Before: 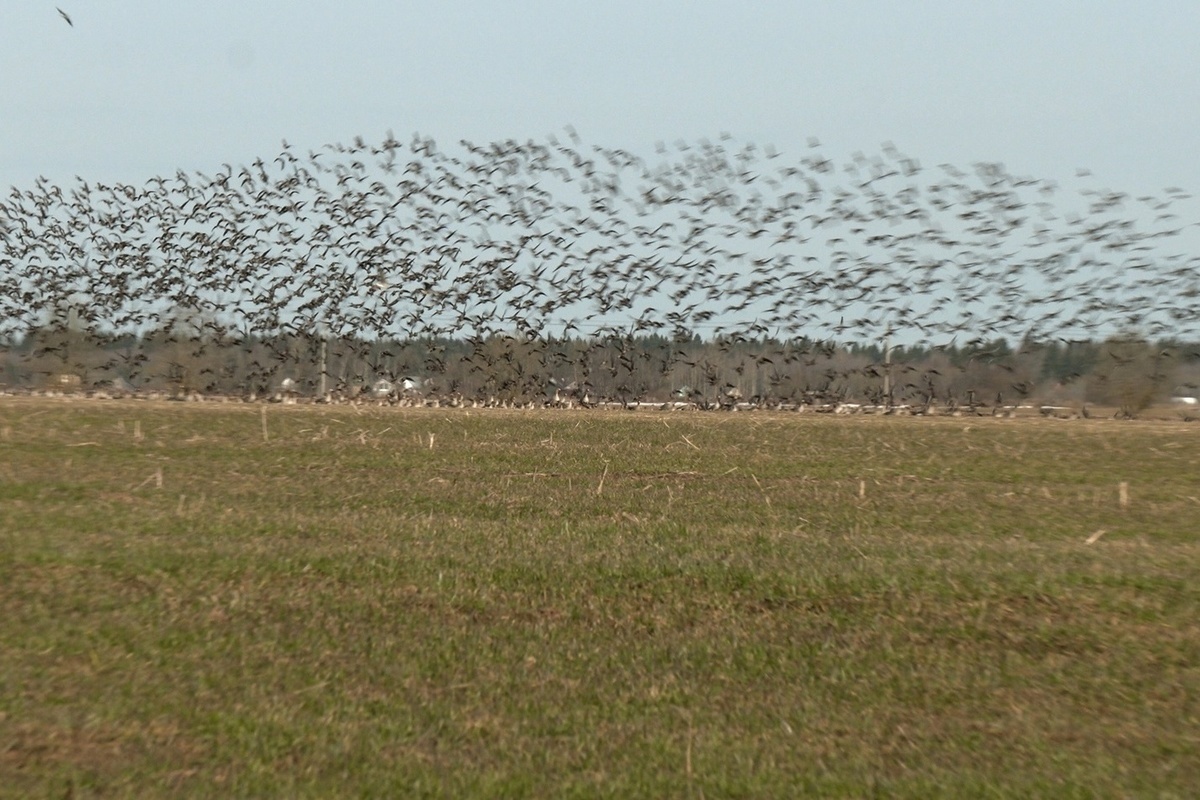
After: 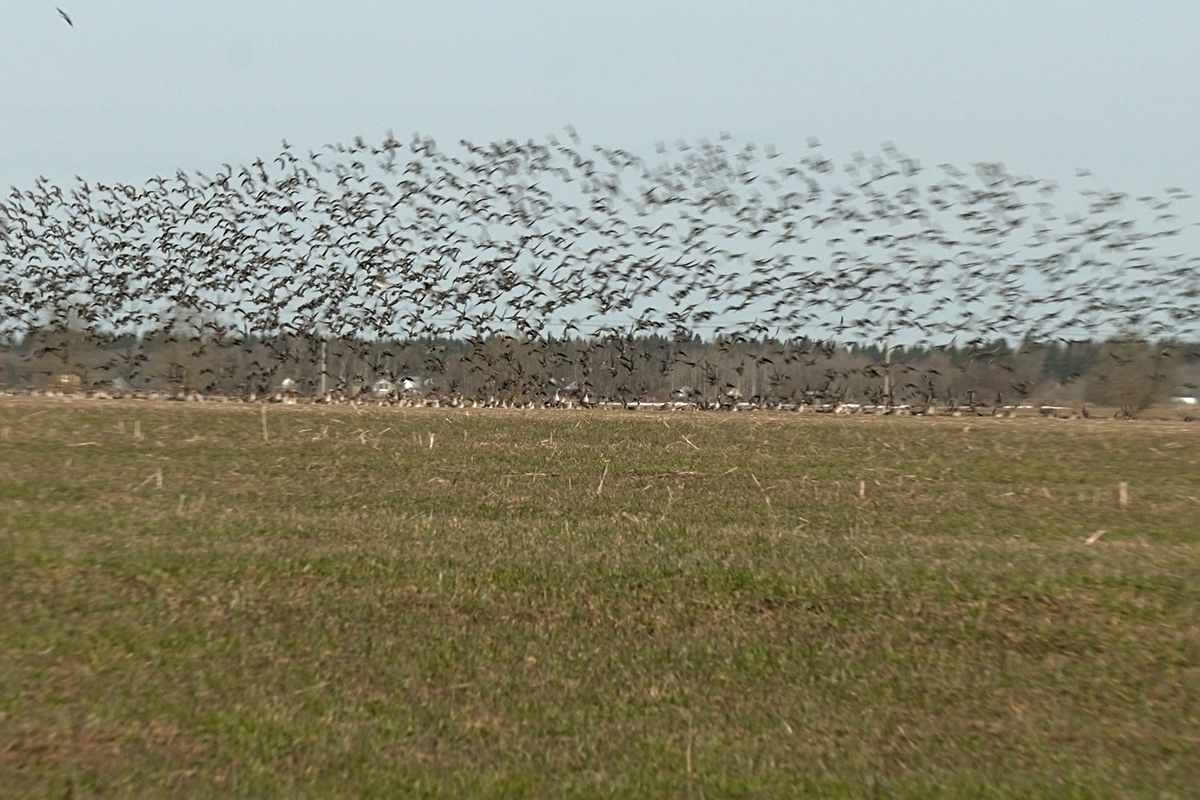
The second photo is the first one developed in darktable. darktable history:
sharpen: radius 2.485, amount 0.324
